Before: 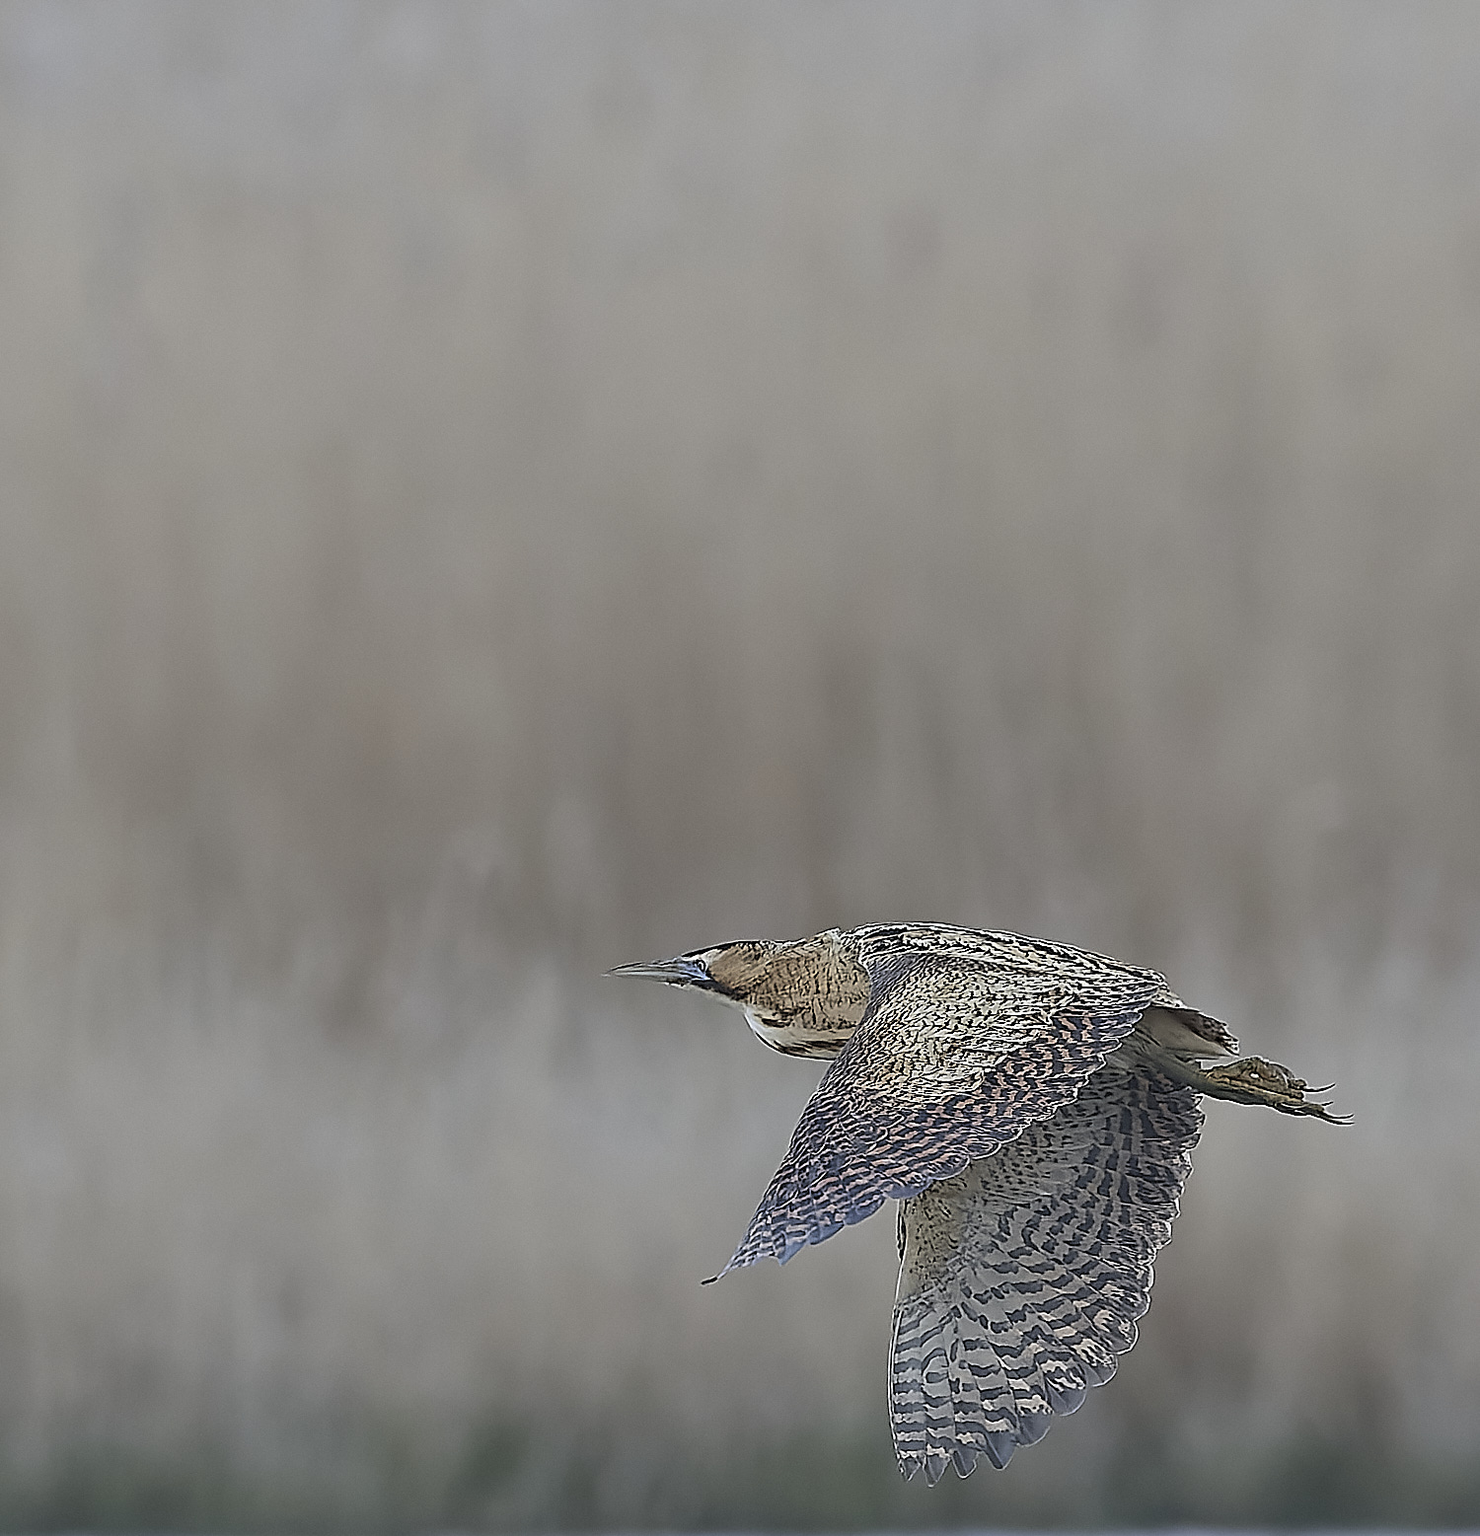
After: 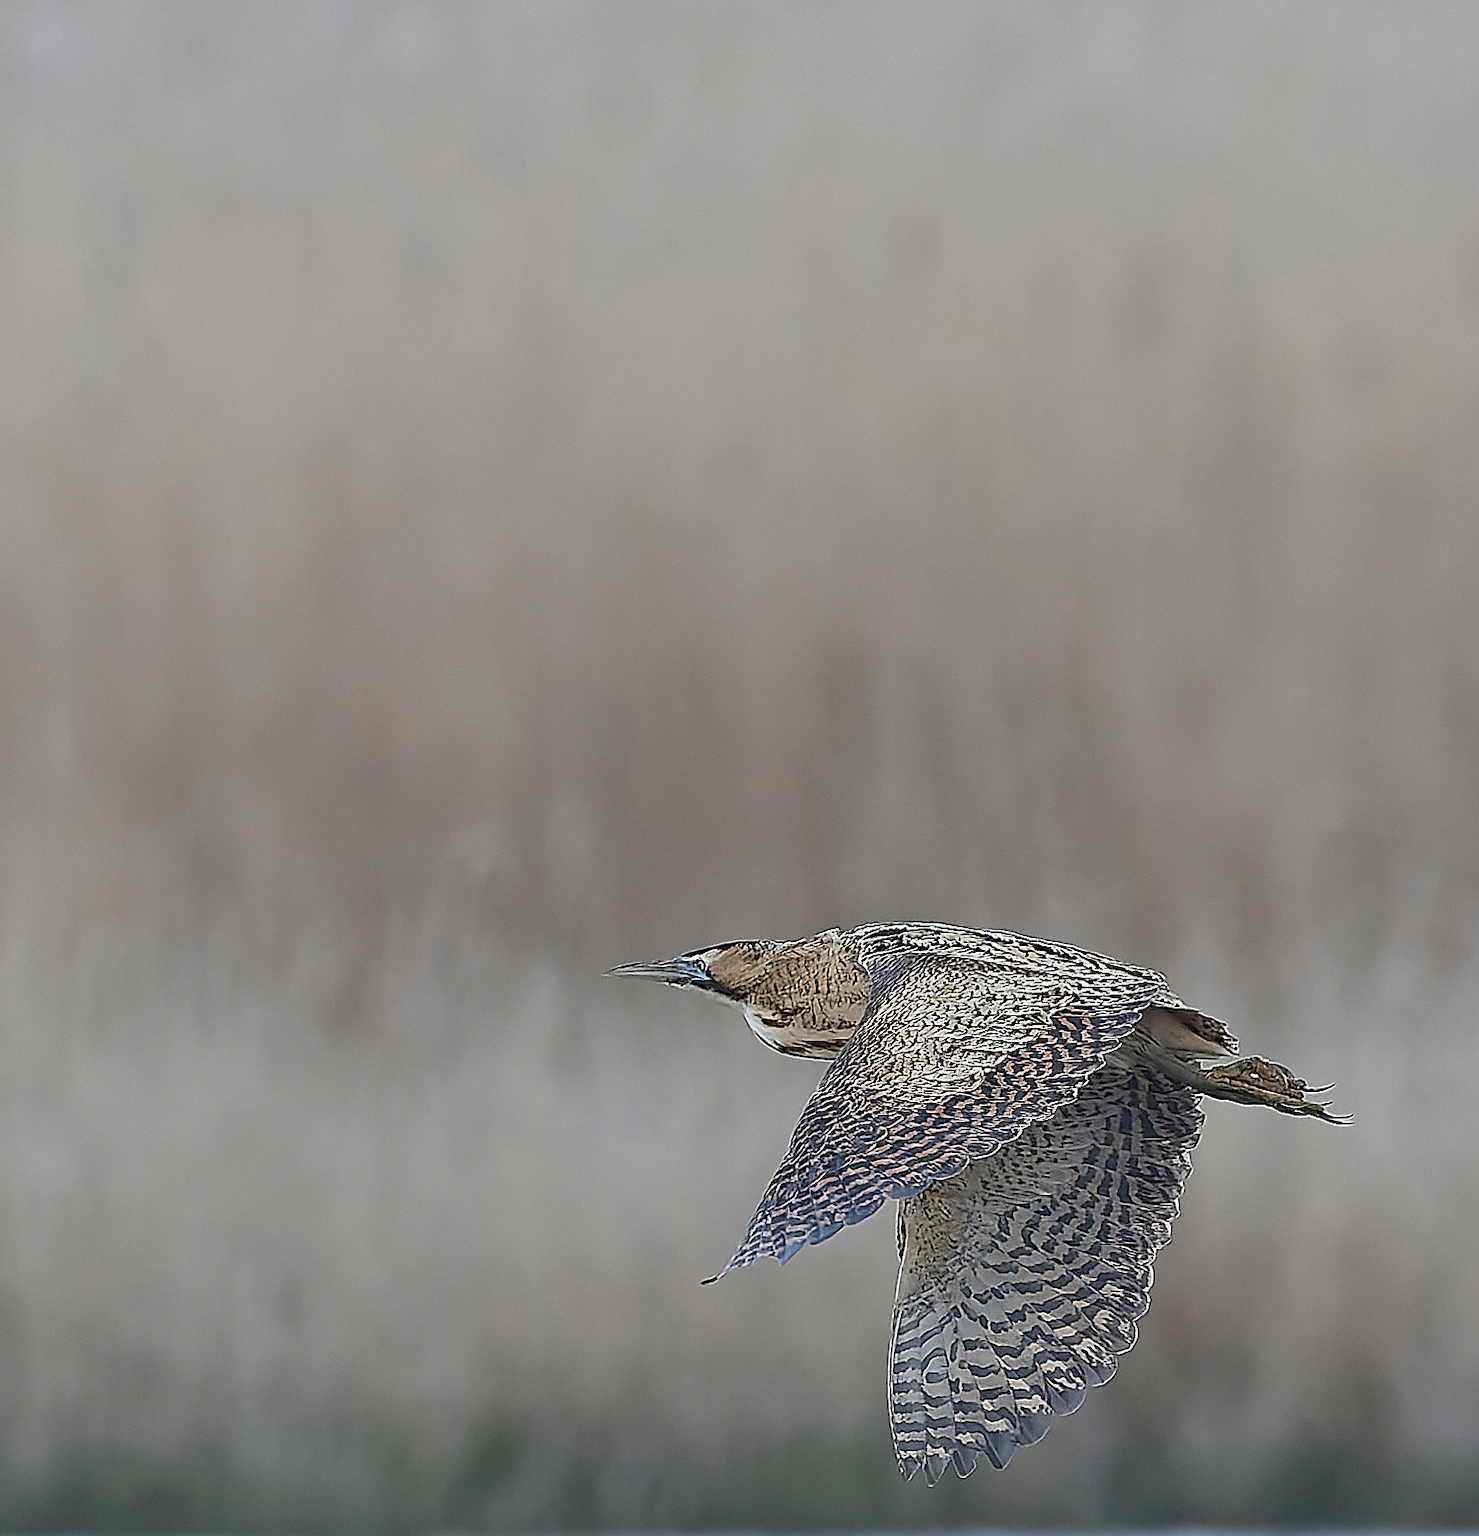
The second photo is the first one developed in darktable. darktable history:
shadows and highlights: shadows -0.729, highlights 41.69
